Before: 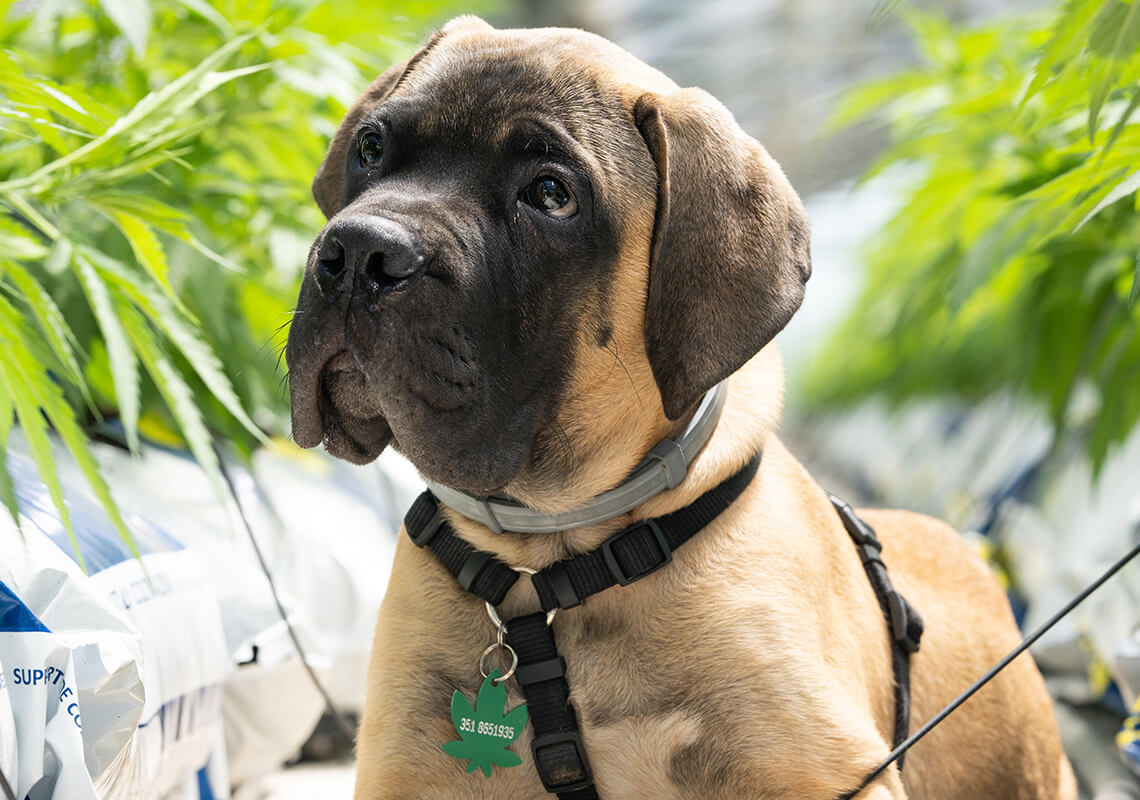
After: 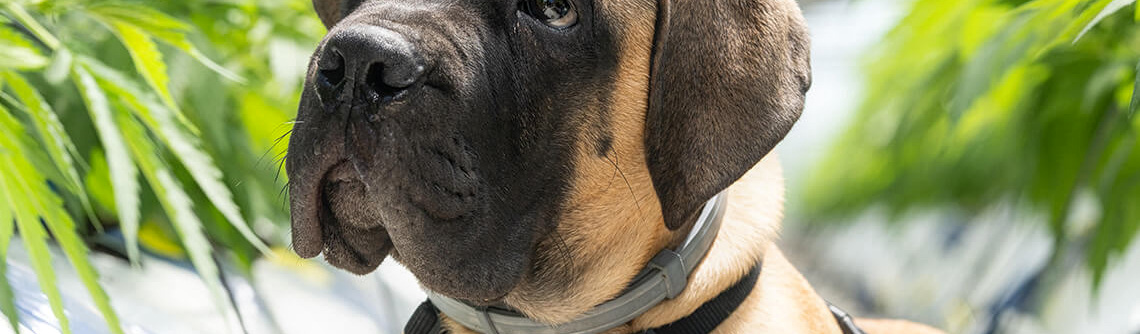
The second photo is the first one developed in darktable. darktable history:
tone equalizer: on, module defaults
crop and rotate: top 23.84%, bottom 34.294%
local contrast: on, module defaults
contrast equalizer: y [[0.5, 0.488, 0.462, 0.461, 0.491, 0.5], [0.5 ×6], [0.5 ×6], [0 ×6], [0 ×6]]
